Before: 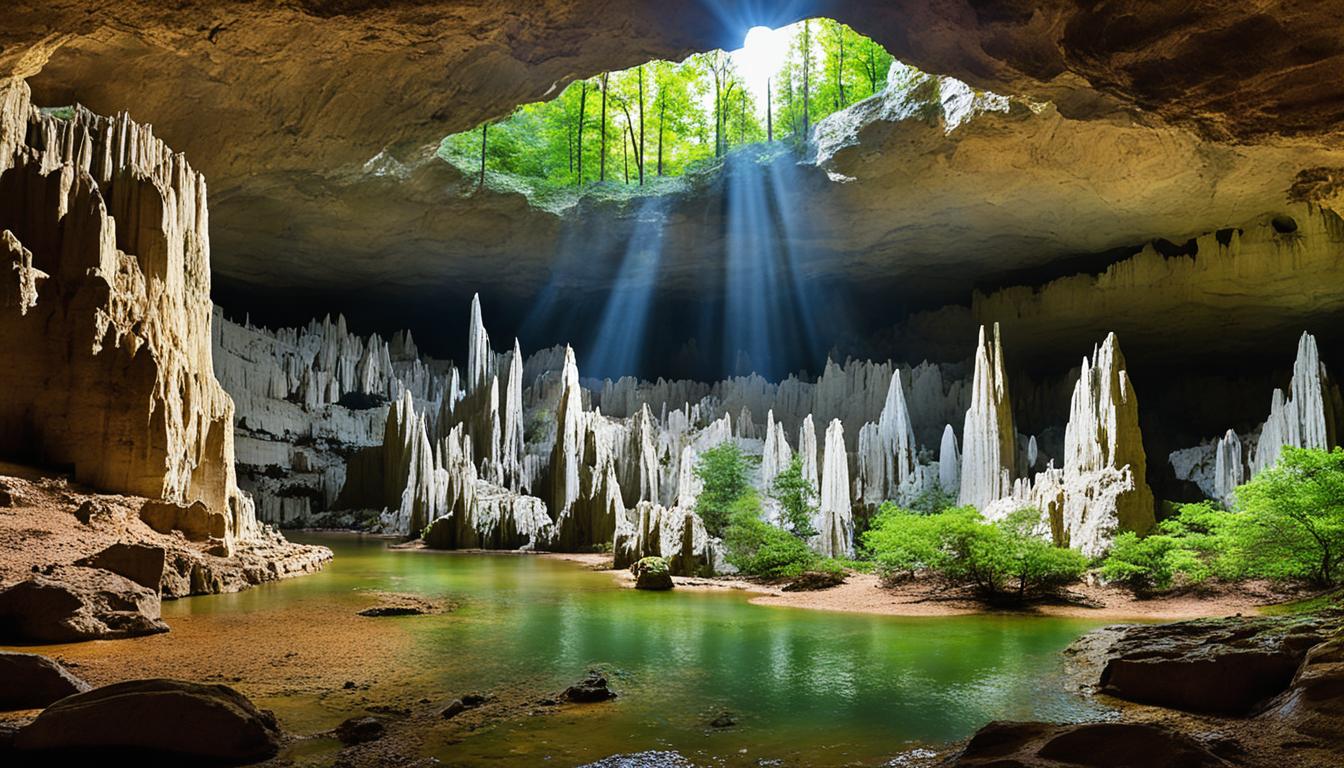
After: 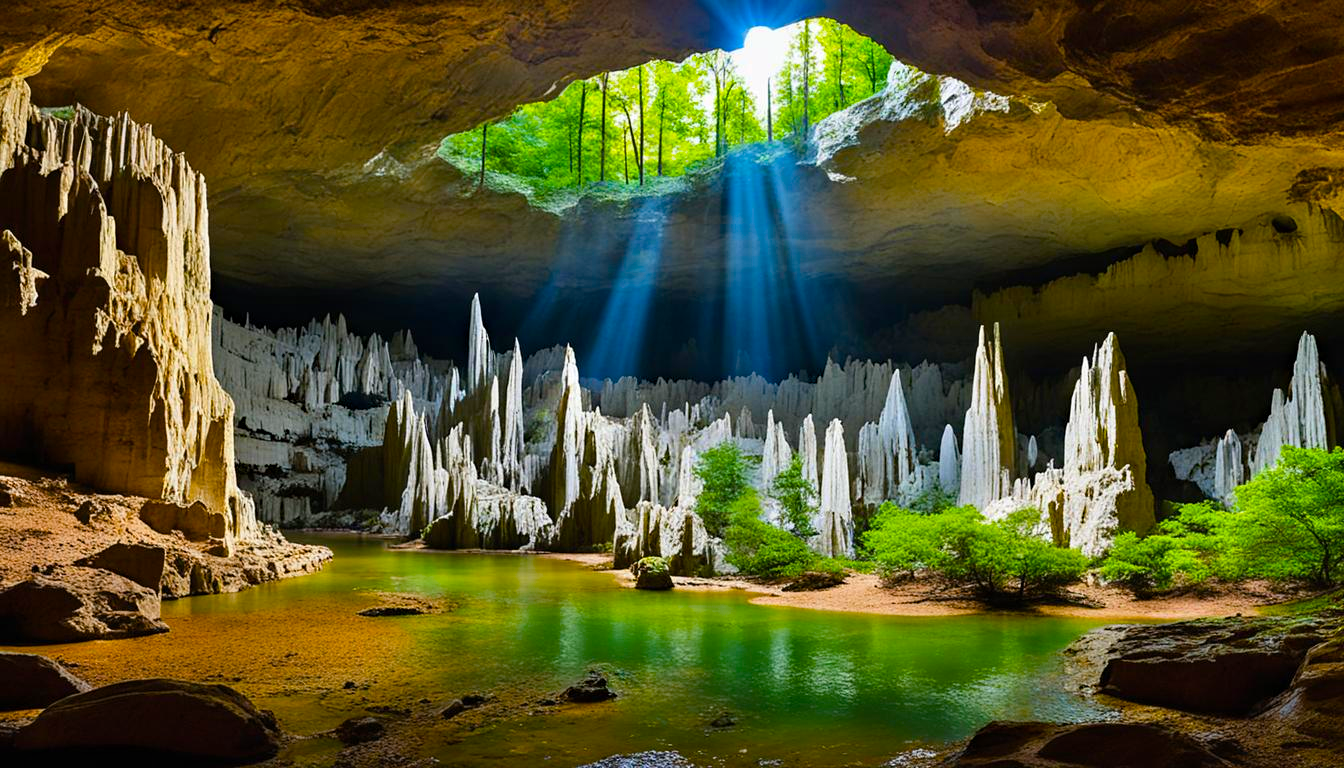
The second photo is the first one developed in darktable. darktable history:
haze removal: compatibility mode true, adaptive false
color balance rgb: linear chroma grading › global chroma 15%, perceptual saturation grading › global saturation 30%
